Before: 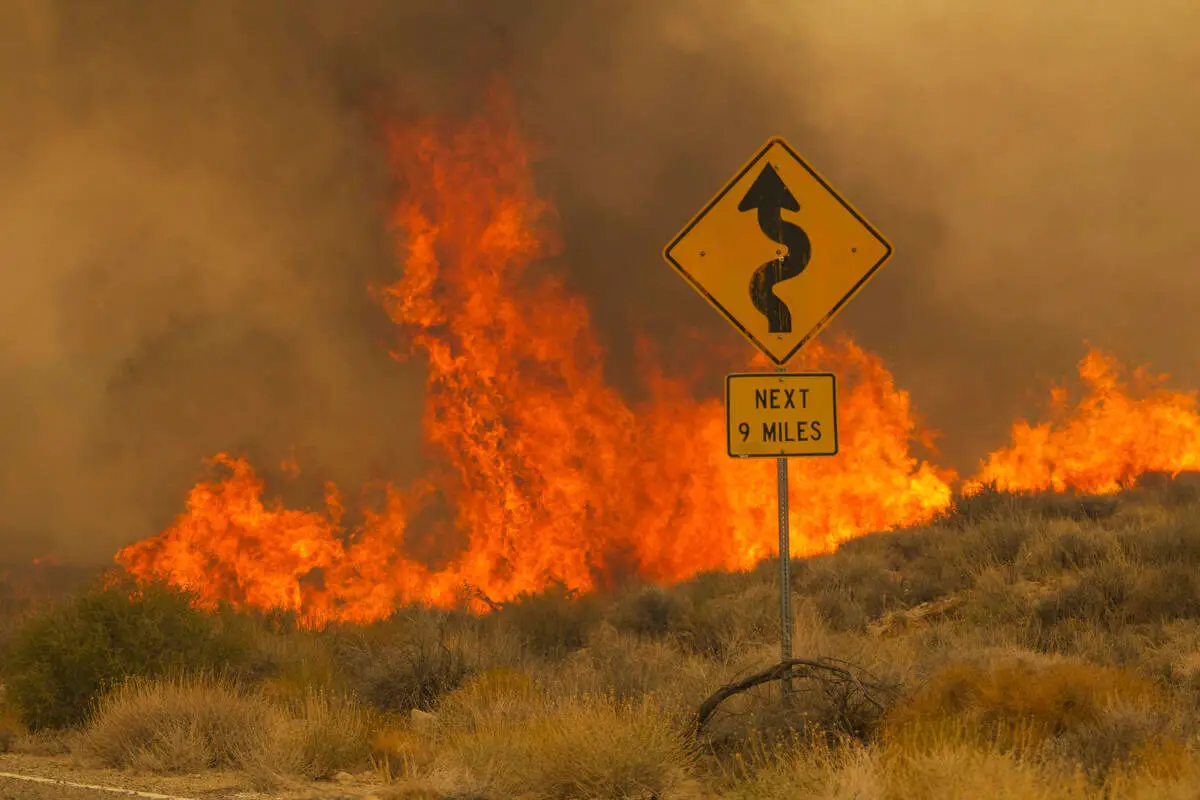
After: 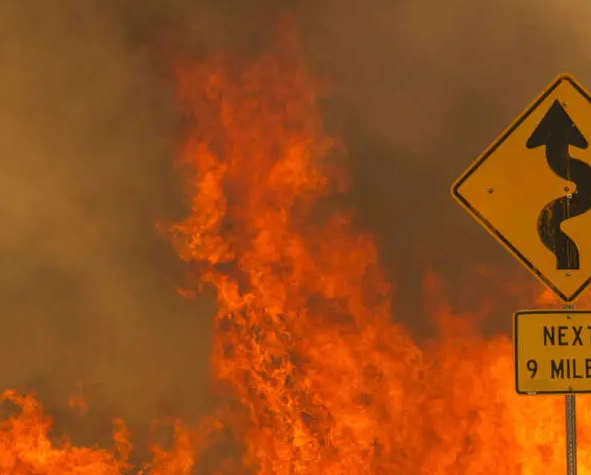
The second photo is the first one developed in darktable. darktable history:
crop: left 17.739%, top 7.911%, right 32.962%, bottom 32.7%
